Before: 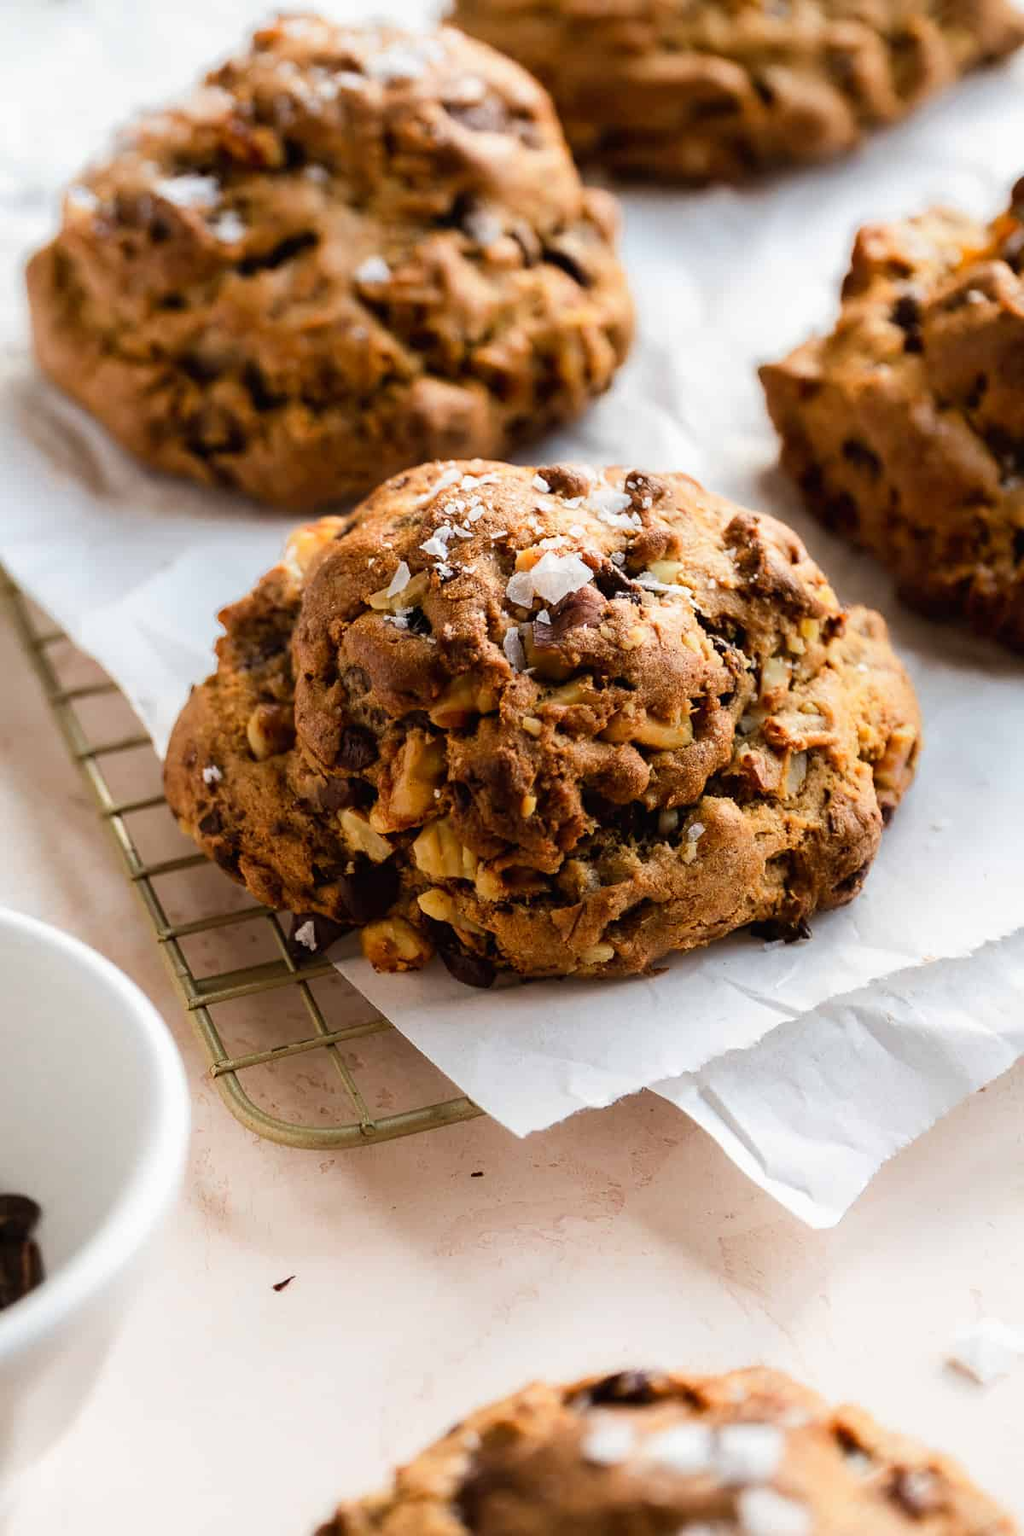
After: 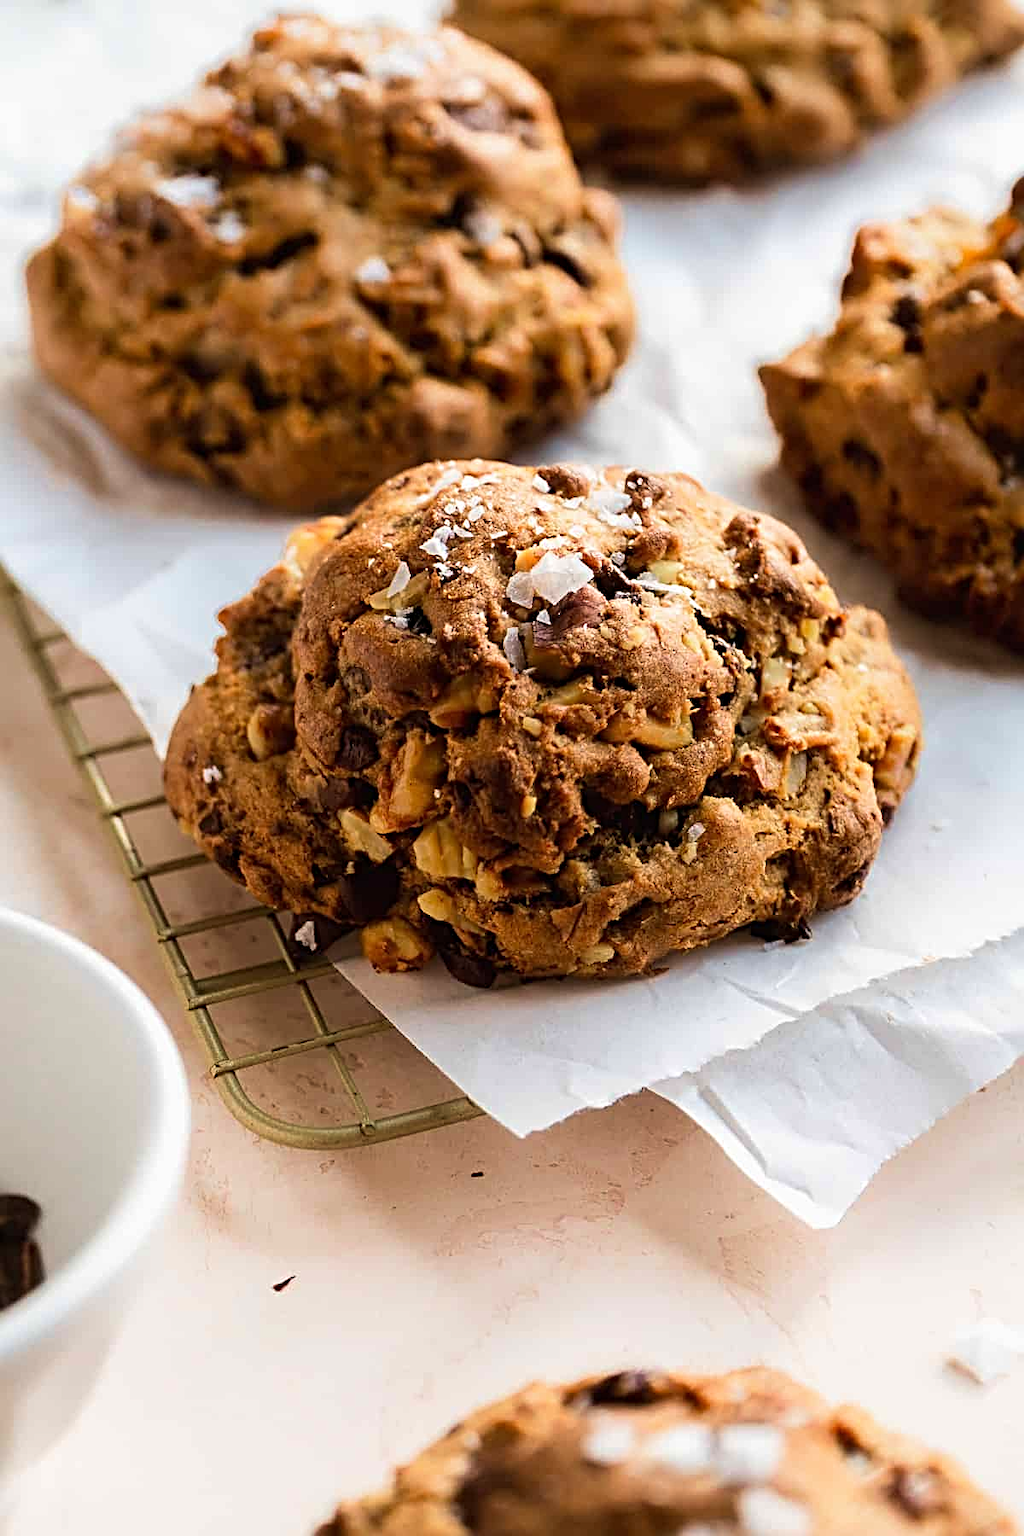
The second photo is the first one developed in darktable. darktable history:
velvia: on, module defaults
sharpen: radius 3.972
